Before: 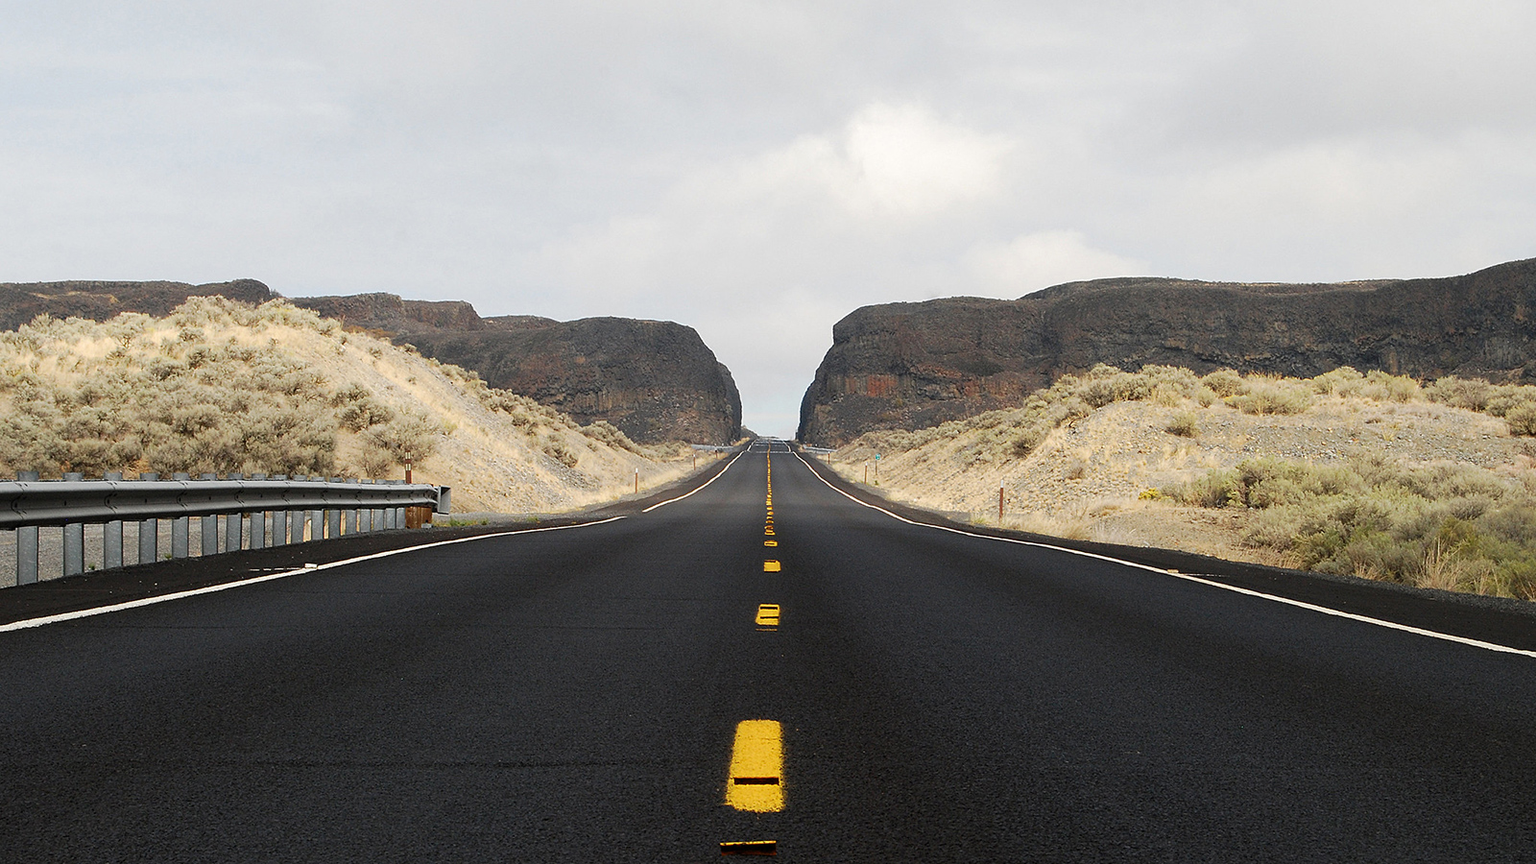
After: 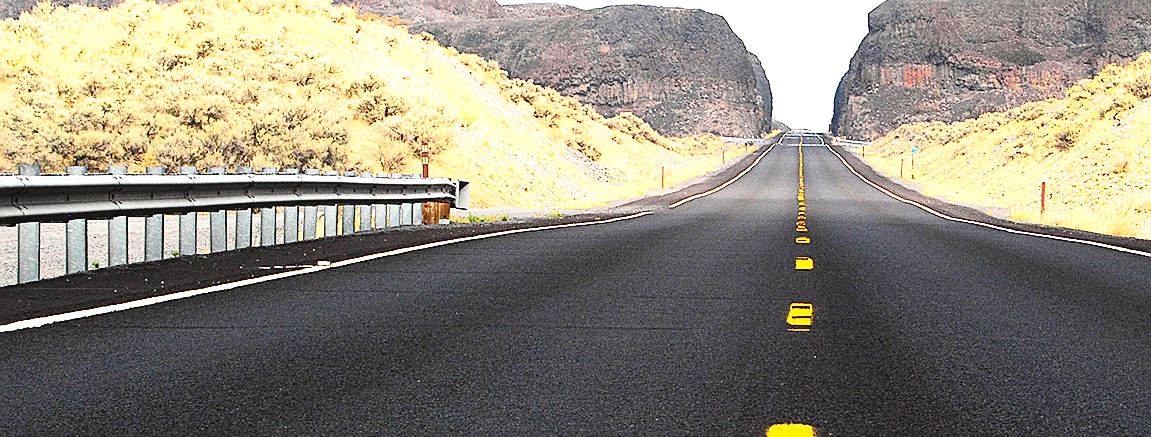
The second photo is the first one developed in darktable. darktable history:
crop: top 36.315%, right 28.001%, bottom 15.039%
exposure: black level correction -0.001, exposure 1.349 EV, compensate exposure bias true, compensate highlight preservation false
sharpen: on, module defaults
tone curve: curves: ch0 [(0, 0.031) (0.139, 0.084) (0.311, 0.278) (0.495, 0.544) (0.718, 0.816) (0.841, 0.909) (1, 0.967)]; ch1 [(0, 0) (0.272, 0.249) (0.388, 0.385) (0.469, 0.456) (0.495, 0.497) (0.538, 0.545) (0.578, 0.595) (0.707, 0.778) (1, 1)]; ch2 [(0, 0) (0.125, 0.089) (0.353, 0.329) (0.443, 0.408) (0.502, 0.499) (0.557, 0.531) (0.608, 0.631) (1, 1)], color space Lab, independent channels, preserve colors none
